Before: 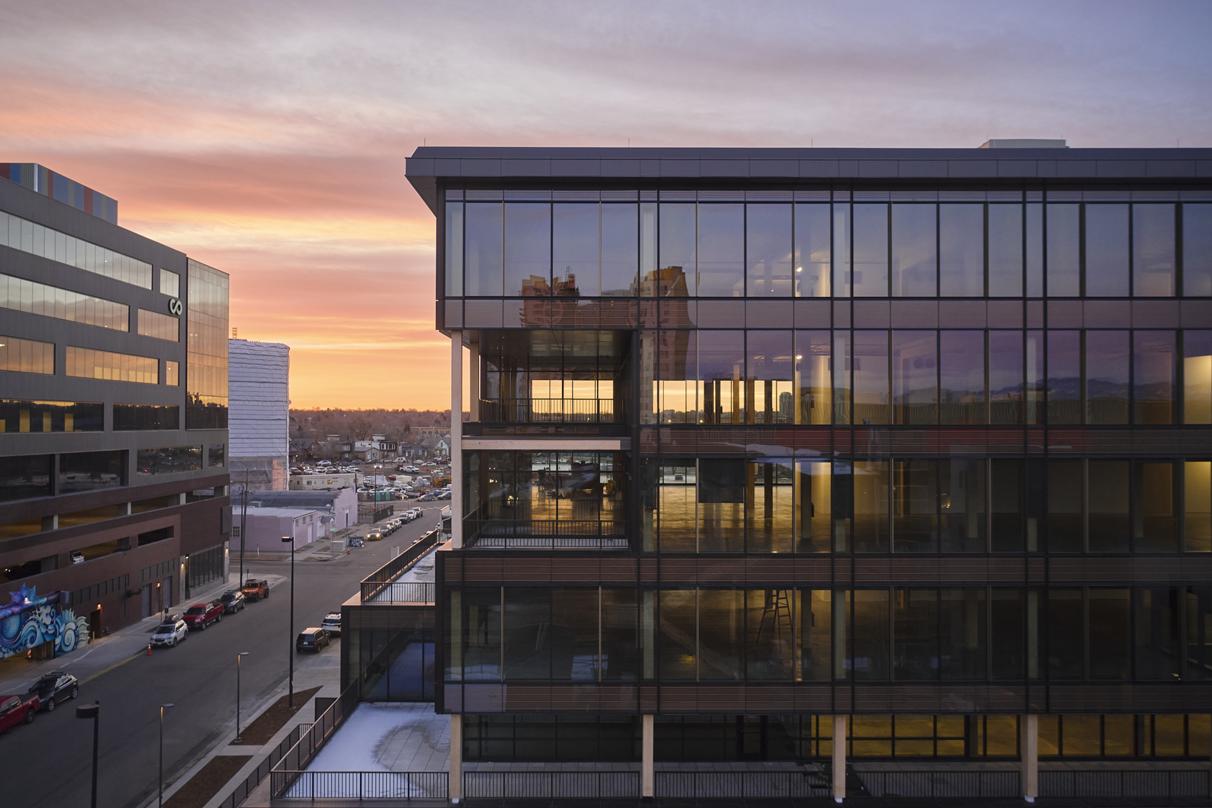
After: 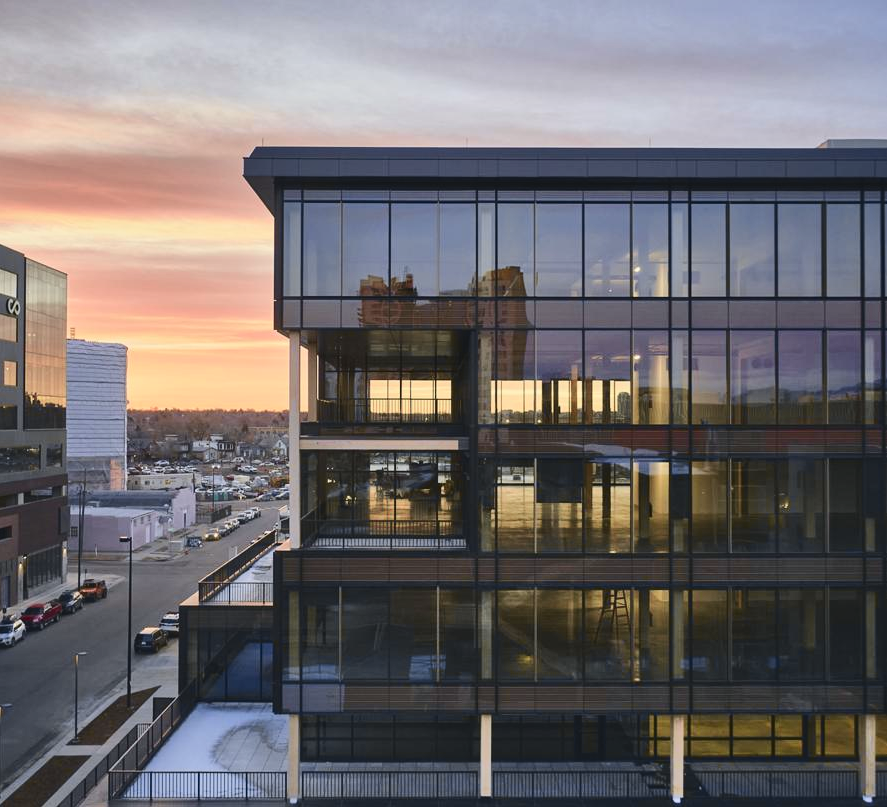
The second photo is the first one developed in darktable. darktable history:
tone curve: curves: ch0 [(0, 0.039) (0.104, 0.103) (0.273, 0.267) (0.448, 0.487) (0.704, 0.761) (0.886, 0.922) (0.994, 0.971)]; ch1 [(0, 0) (0.335, 0.298) (0.446, 0.413) (0.485, 0.487) (0.515, 0.503) (0.566, 0.563) (0.641, 0.655) (1, 1)]; ch2 [(0, 0) (0.314, 0.301) (0.421, 0.411) (0.502, 0.494) (0.528, 0.54) (0.557, 0.559) (0.612, 0.605) (0.722, 0.686) (1, 1)], color space Lab, independent channels, preserve colors none
shadows and highlights: soften with gaussian
crop: left 13.443%, right 13.31%
